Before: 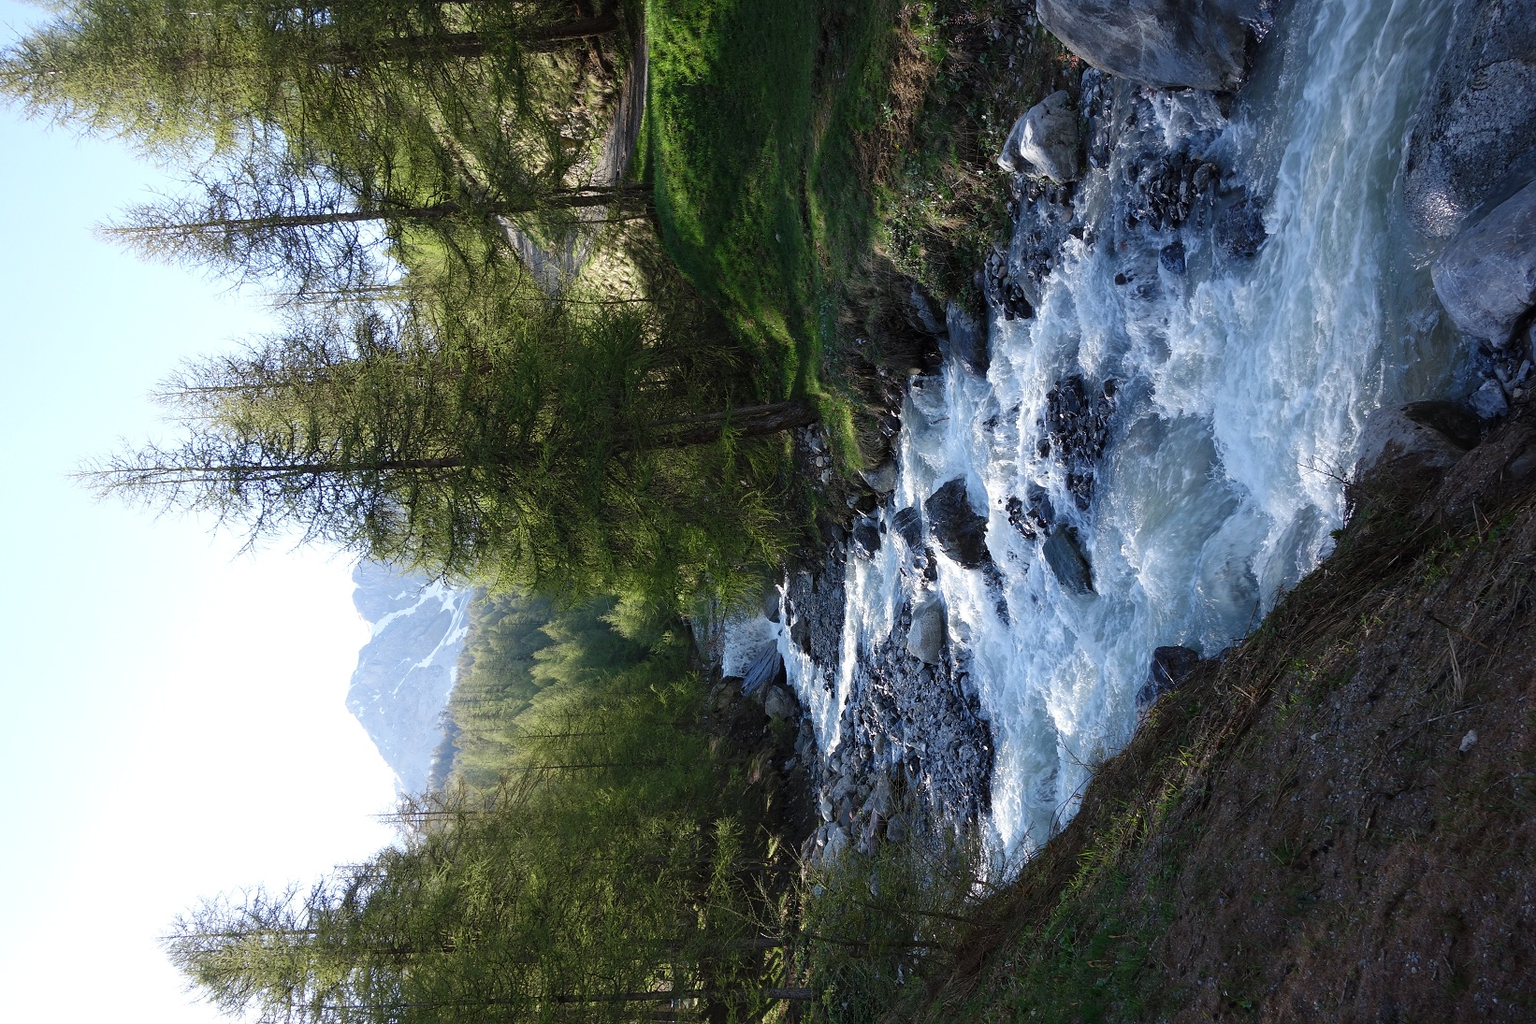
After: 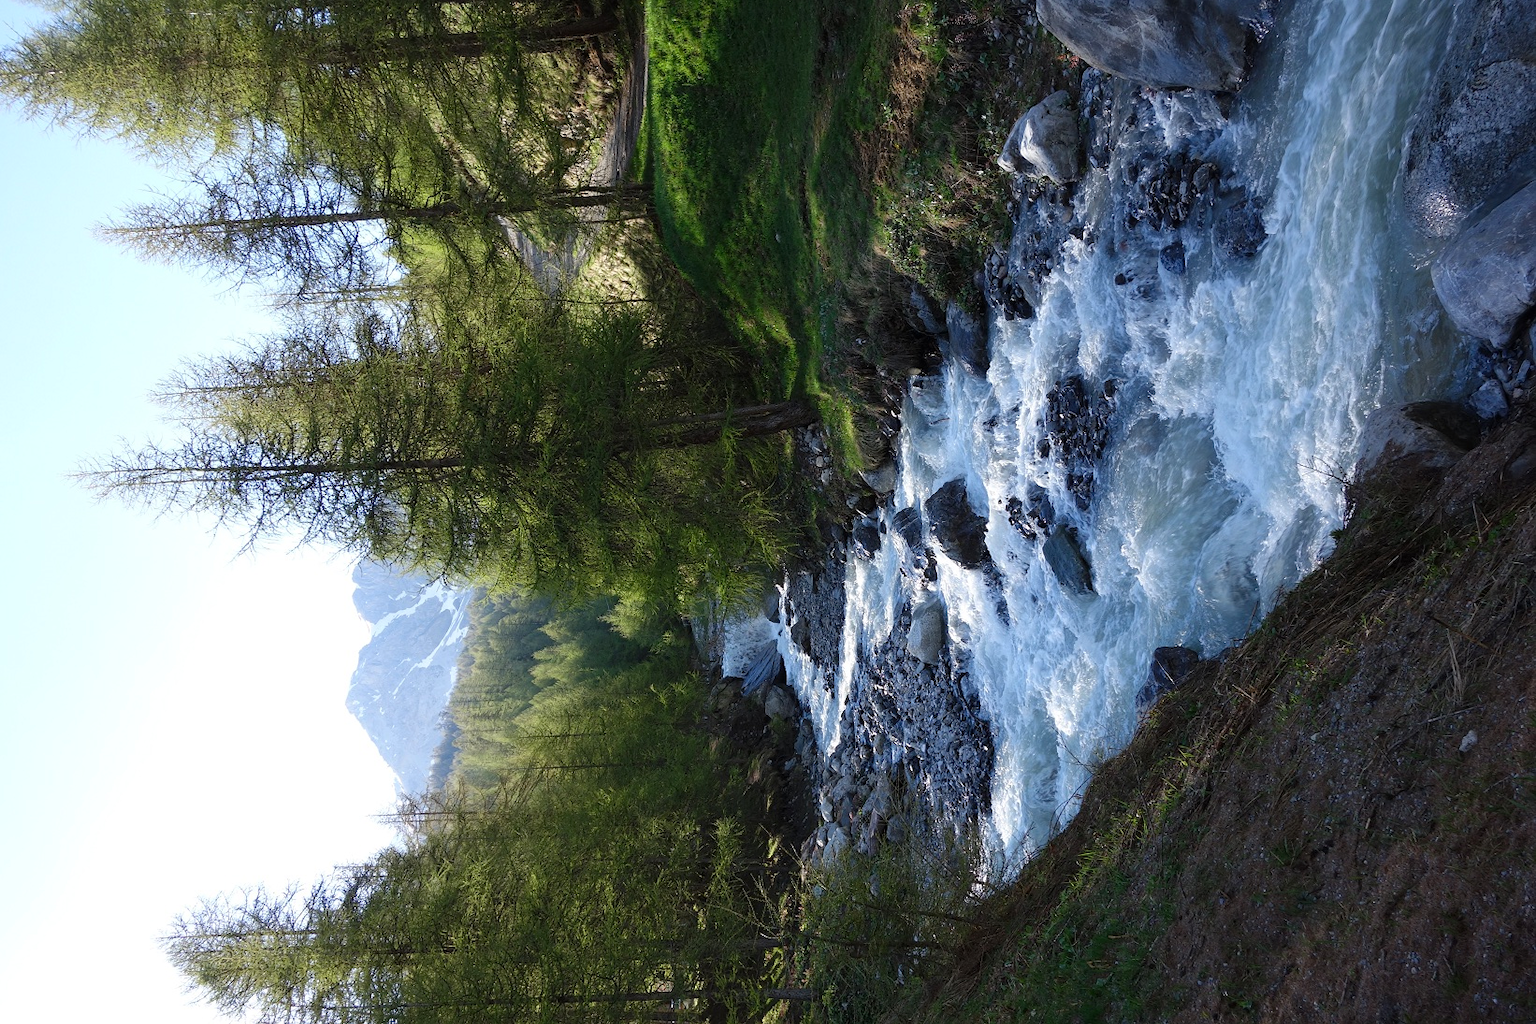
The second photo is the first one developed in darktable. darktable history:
color correction: saturation 1.1
